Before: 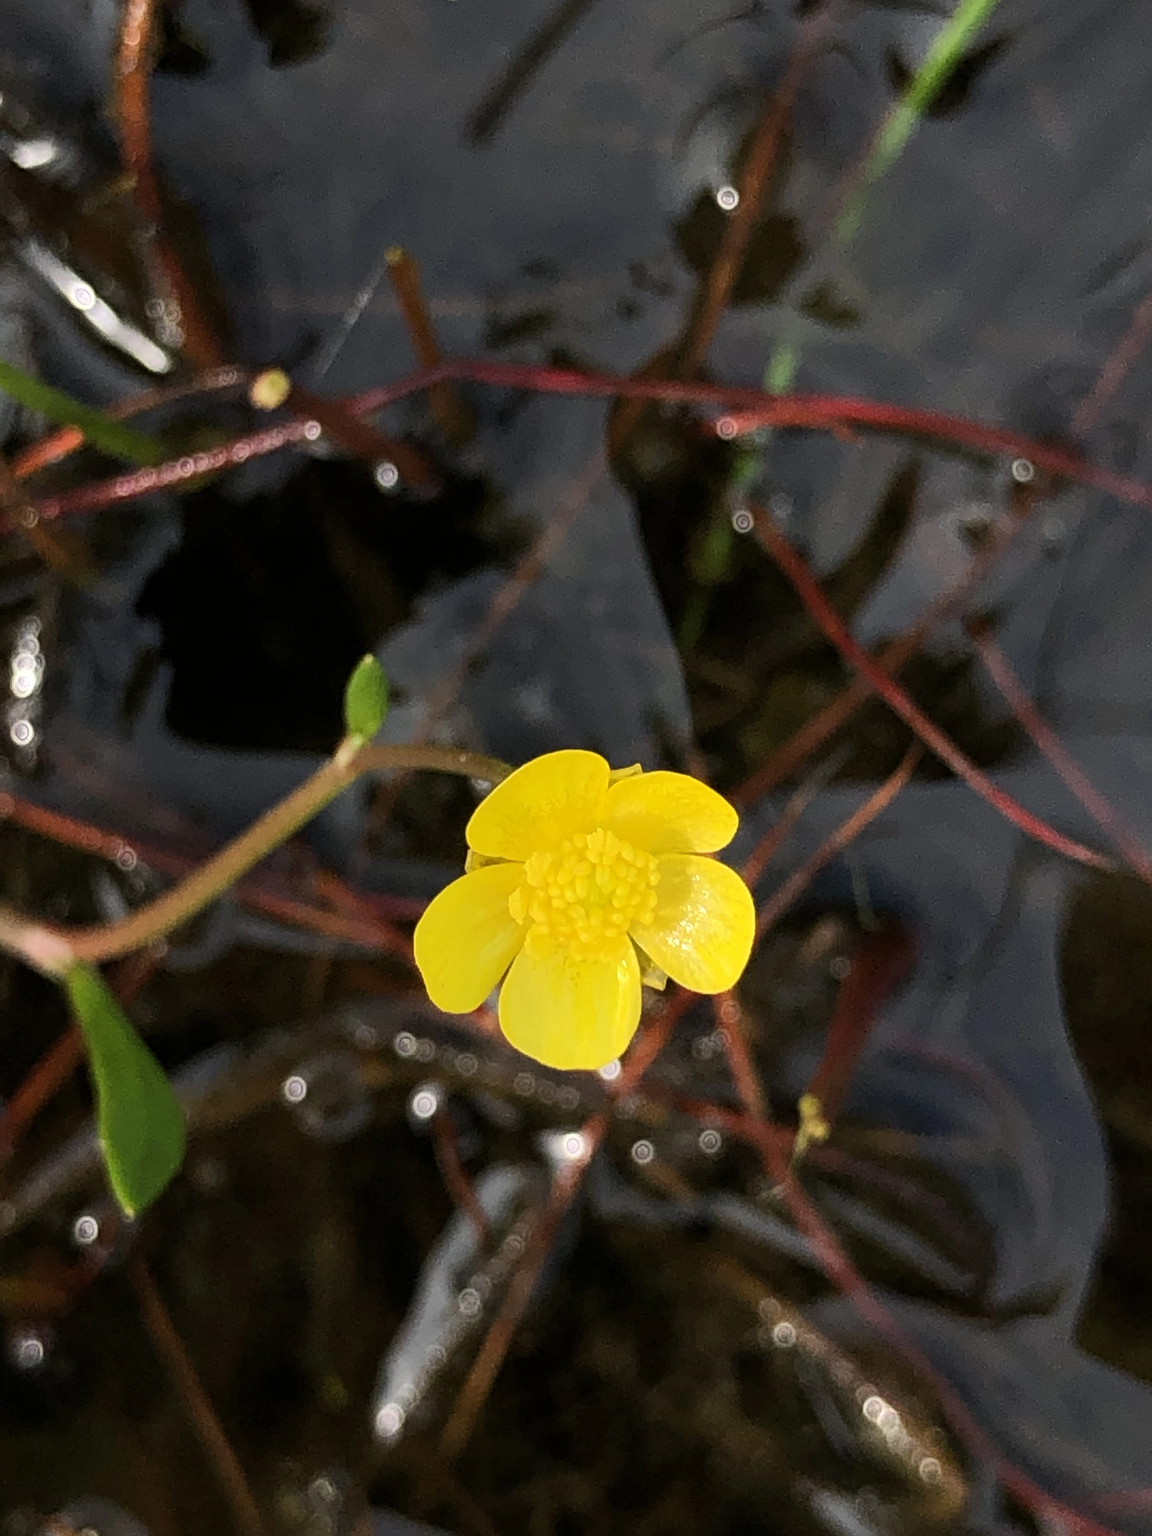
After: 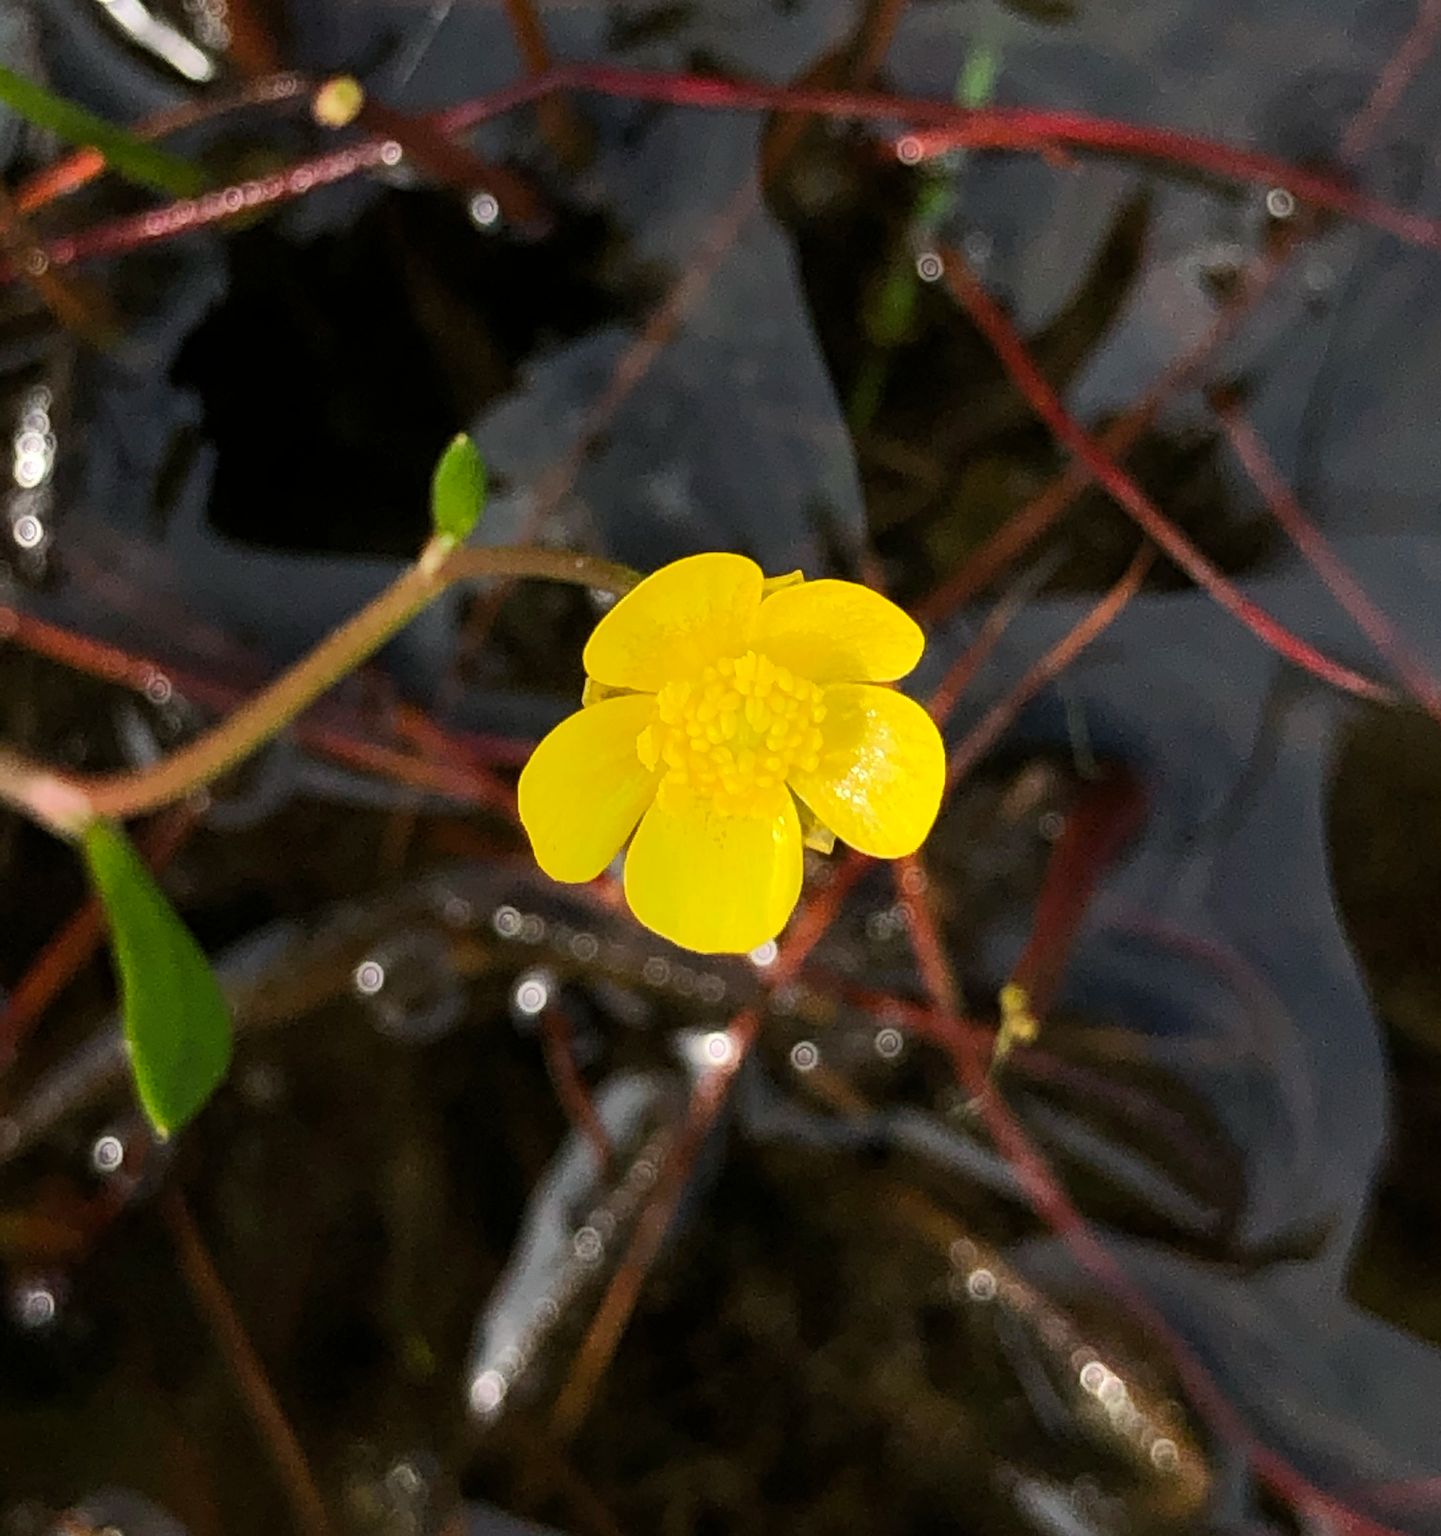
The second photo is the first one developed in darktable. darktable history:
crop and rotate: top 20.066%
